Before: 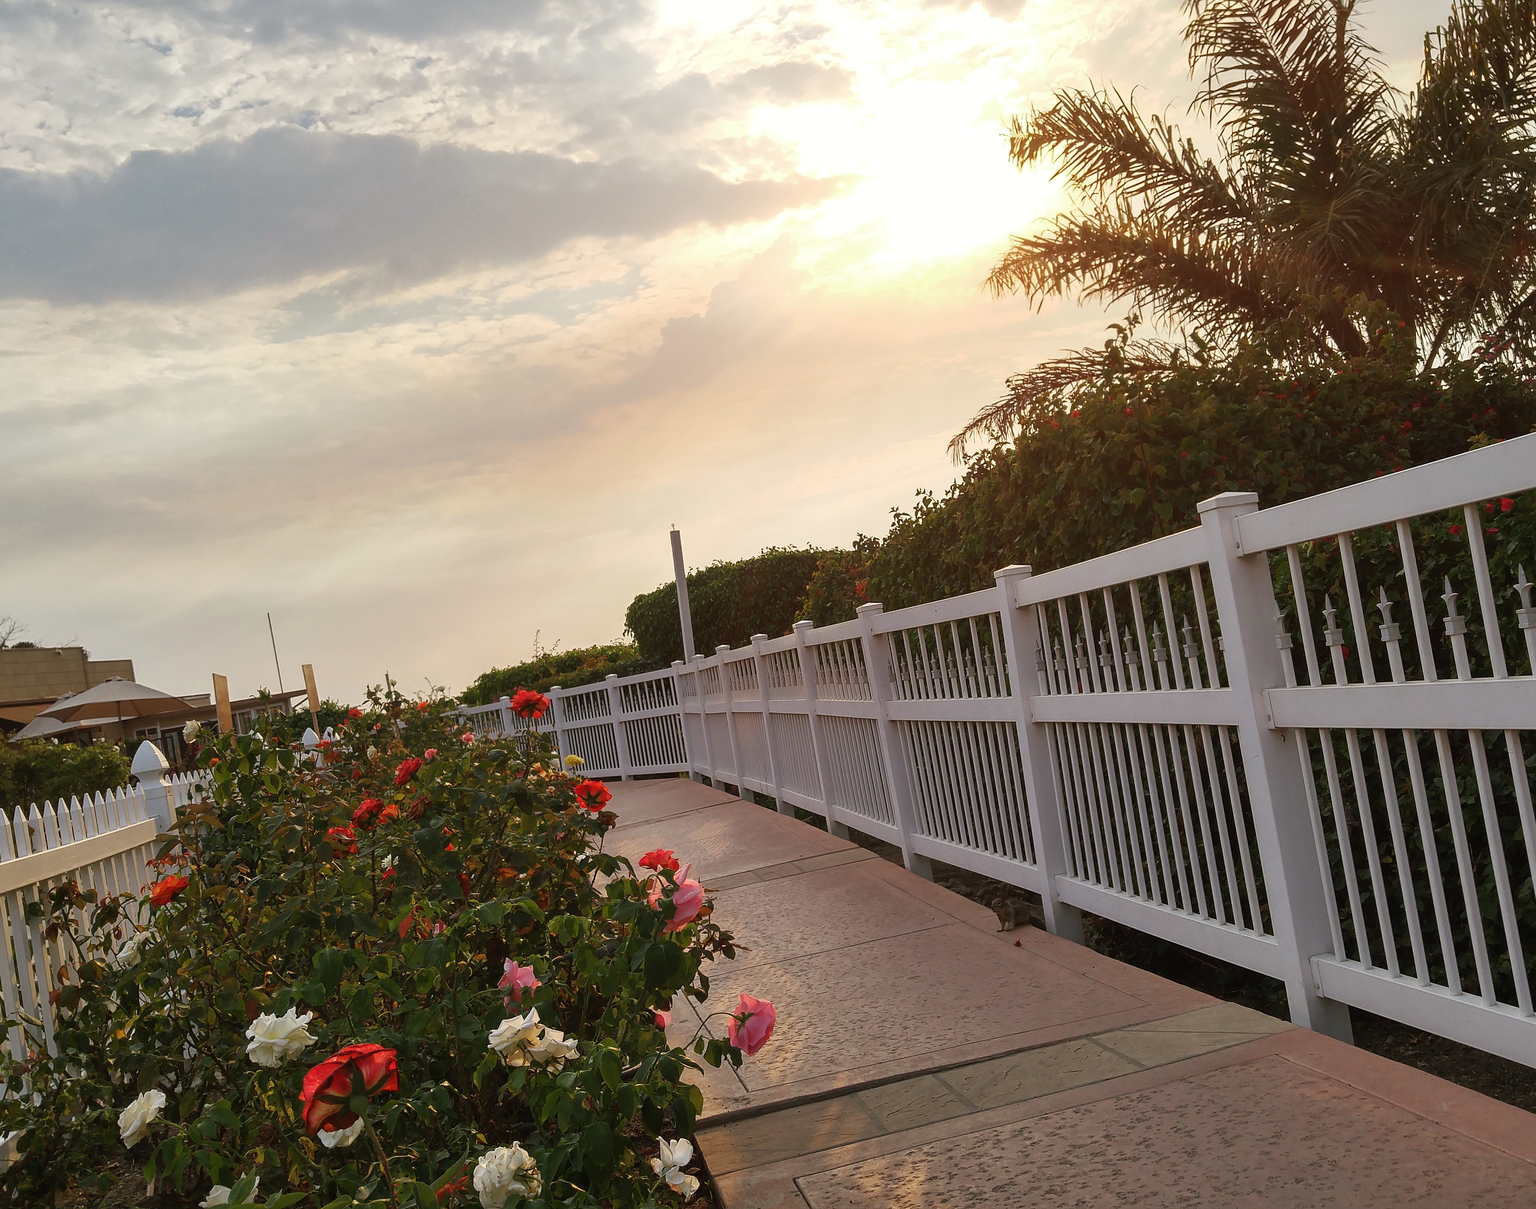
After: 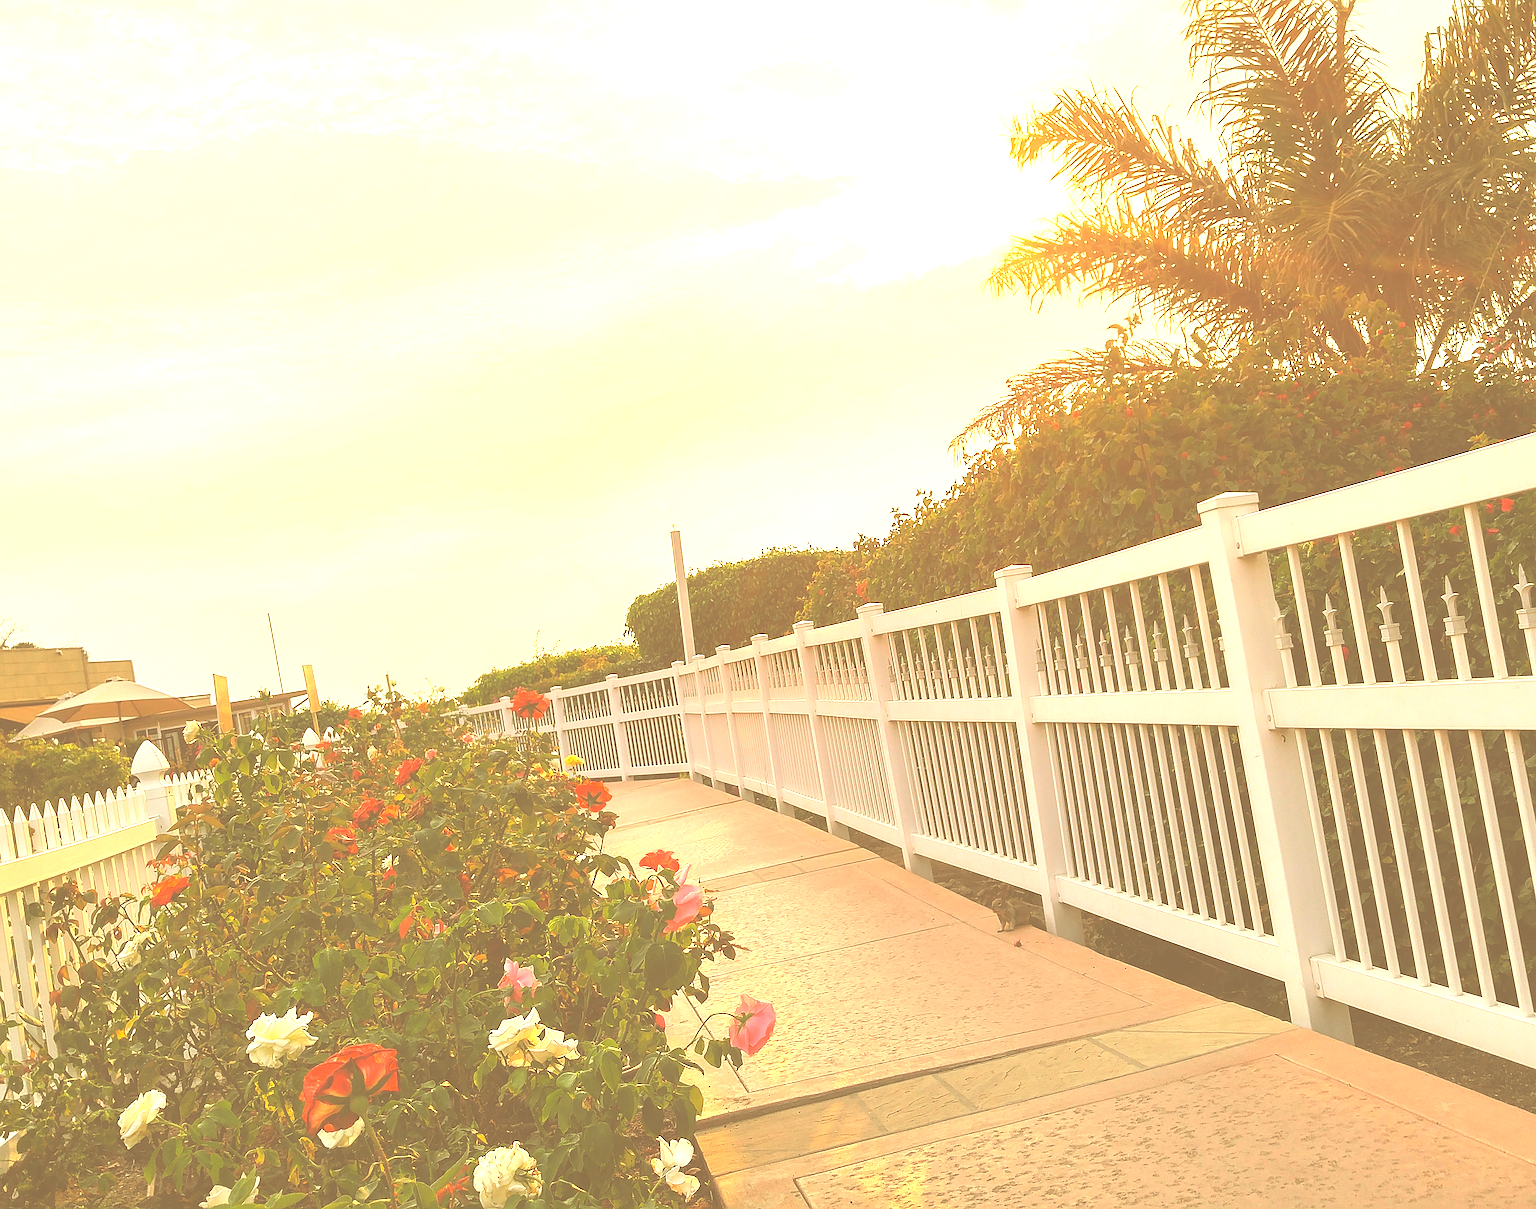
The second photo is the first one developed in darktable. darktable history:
contrast brightness saturation: brightness 0.273
exposure: black level correction -0.024, exposure 1.393 EV, compensate exposure bias true, compensate highlight preservation false
color correction: highlights a* 1.1, highlights b* 24.14, shadows a* 15.13, shadows b* 24.62
sharpen: on, module defaults
tone equalizer: -8 EV -0.414 EV, -7 EV -0.392 EV, -6 EV -0.362 EV, -5 EV -0.235 EV, -3 EV 0.227 EV, -2 EV 0.36 EV, -1 EV 0.39 EV, +0 EV 0.44 EV
